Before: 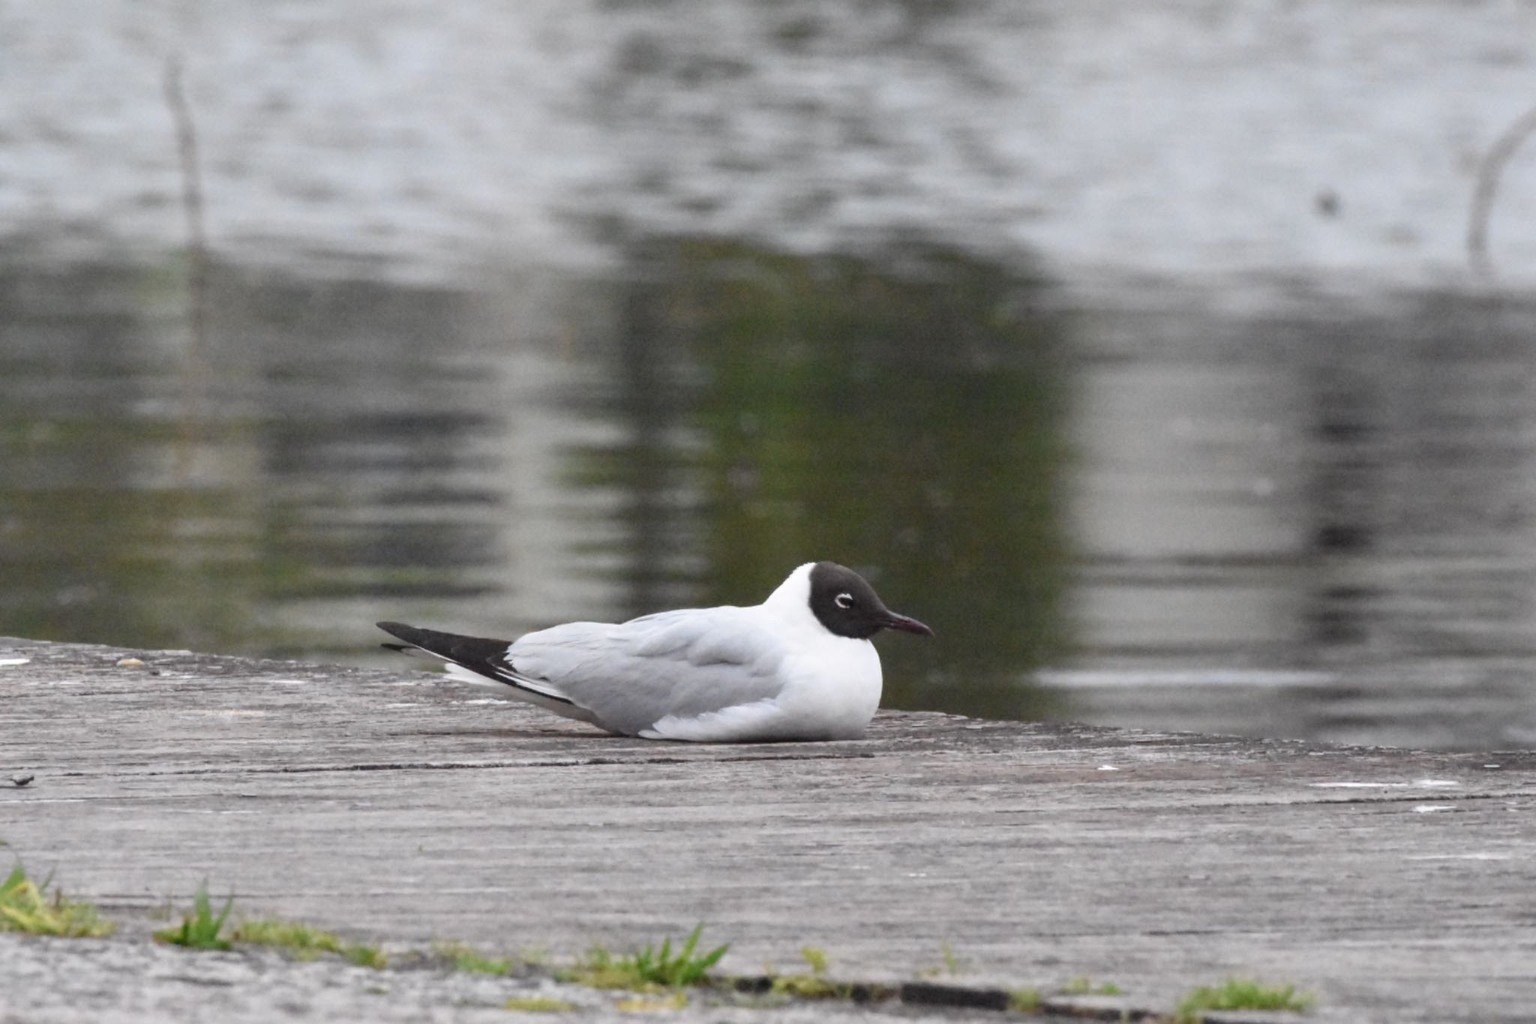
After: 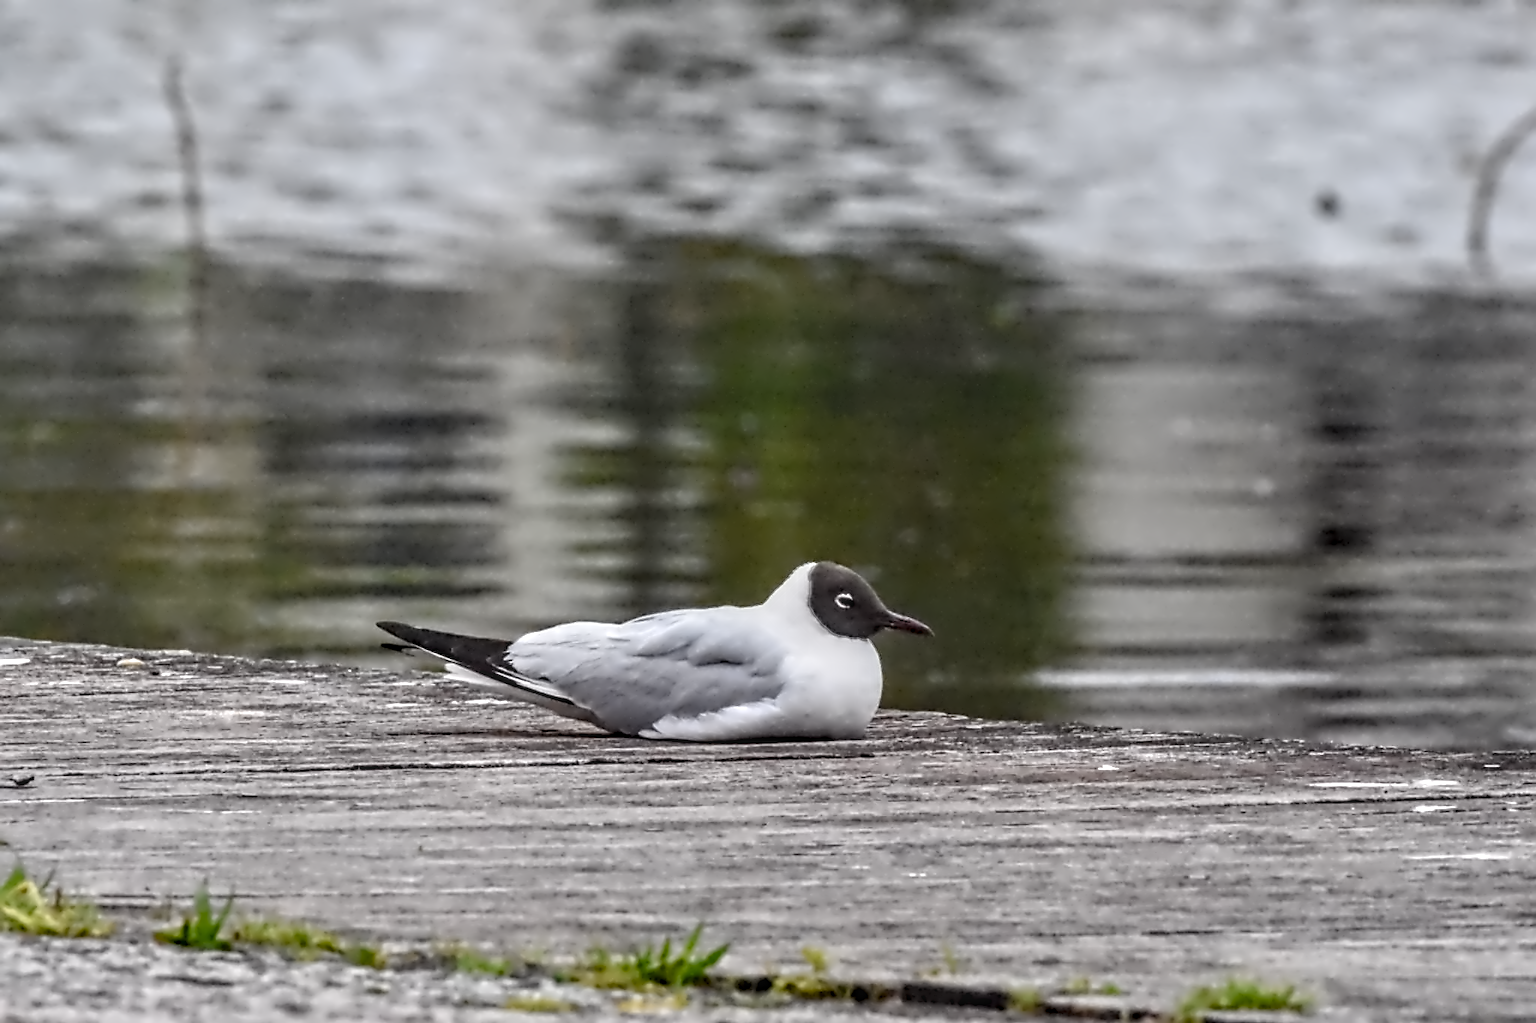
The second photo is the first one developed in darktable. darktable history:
contrast equalizer "denoise & sharpen": octaves 7, y [[0.5, 0.542, 0.583, 0.625, 0.667, 0.708], [0.5 ×6], [0.5 ×6], [0, 0.033, 0.067, 0.1, 0.133, 0.167], [0, 0.05, 0.1, 0.15, 0.2, 0.25]]
sharpen "sharpen": on, module defaults
haze removal: compatibility mode true, adaptive false
denoise (profiled): preserve shadows 1.3, scattering 0.018, a [-1, 0, 0], compensate highlight preservation false
color balance rgb "basic colorfulness: standard": perceptual saturation grading › global saturation 20%, perceptual saturation grading › highlights -25%, perceptual saturation grading › shadows 25%
local contrast "clarity": highlights 0%, shadows 0%, detail 133%
